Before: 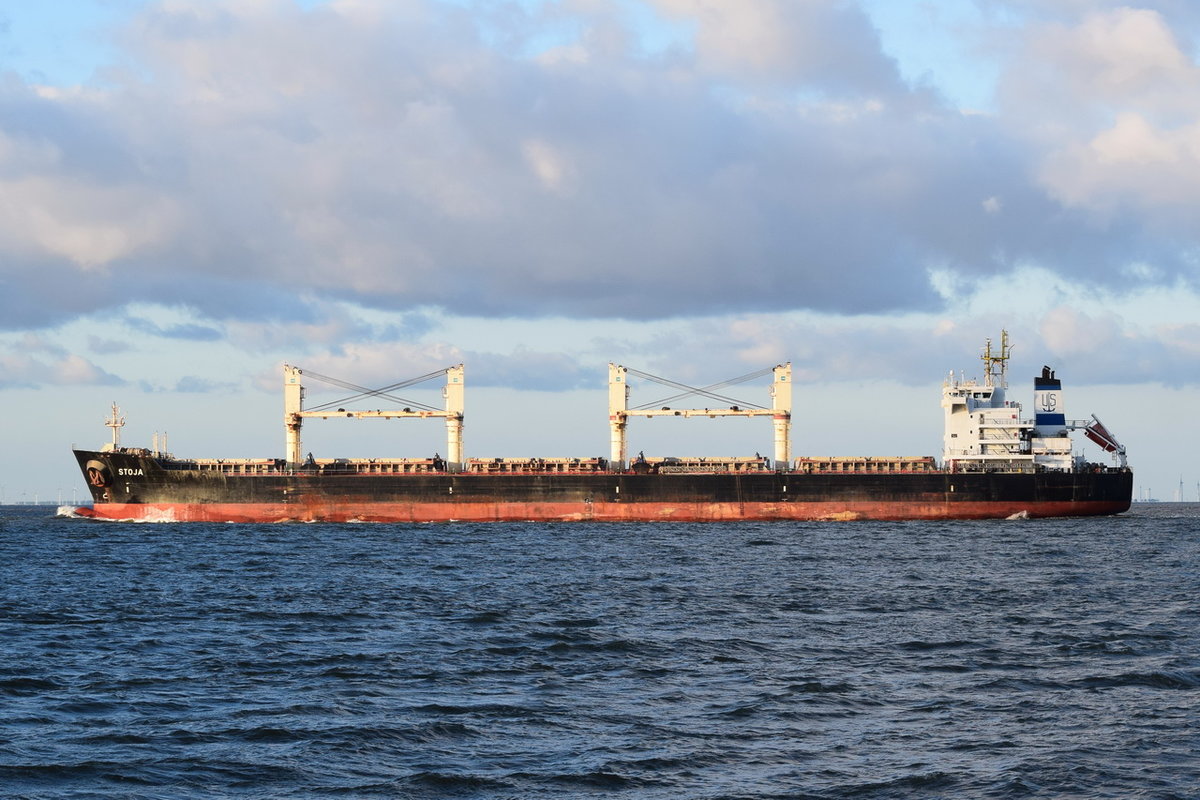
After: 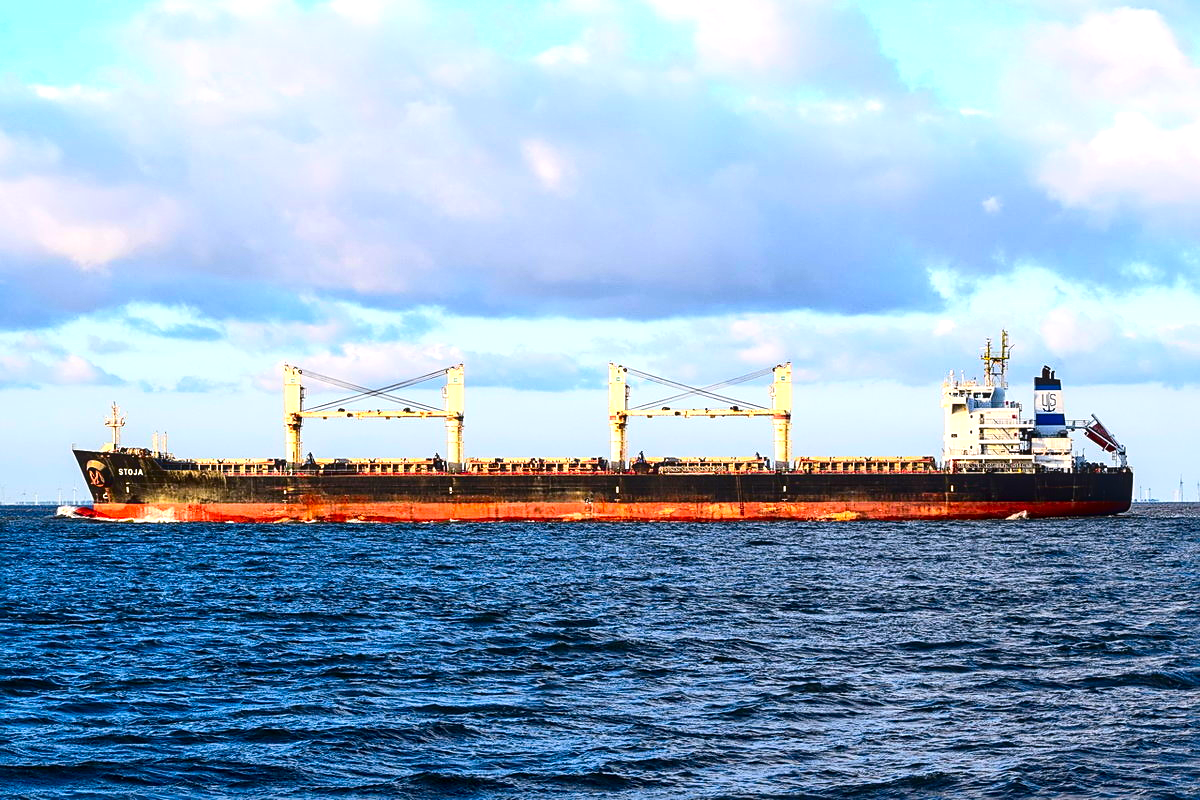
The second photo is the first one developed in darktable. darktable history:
sharpen: on, module defaults
exposure: exposure 0.6 EV, compensate highlight preservation false
white balance: red 1.004, blue 1.024
contrast brightness saturation: contrast 0.21, brightness -0.11, saturation 0.21
local contrast: on, module defaults
color balance rgb: linear chroma grading › global chroma 33.4%
